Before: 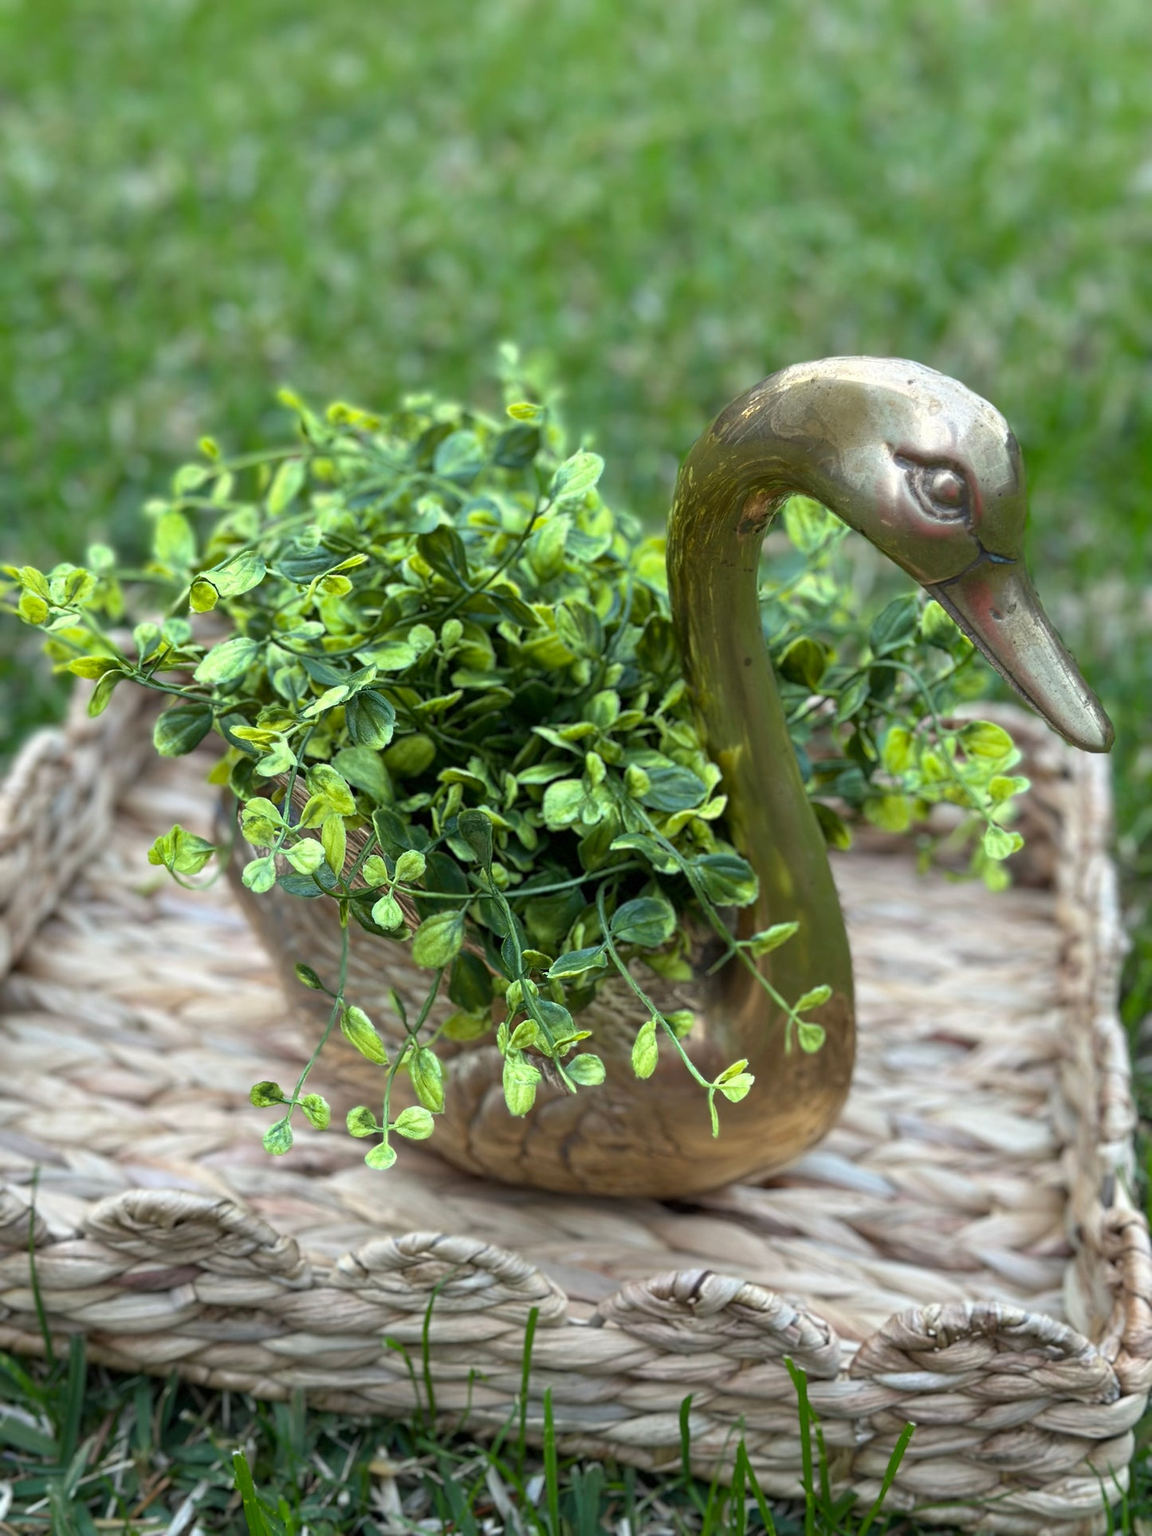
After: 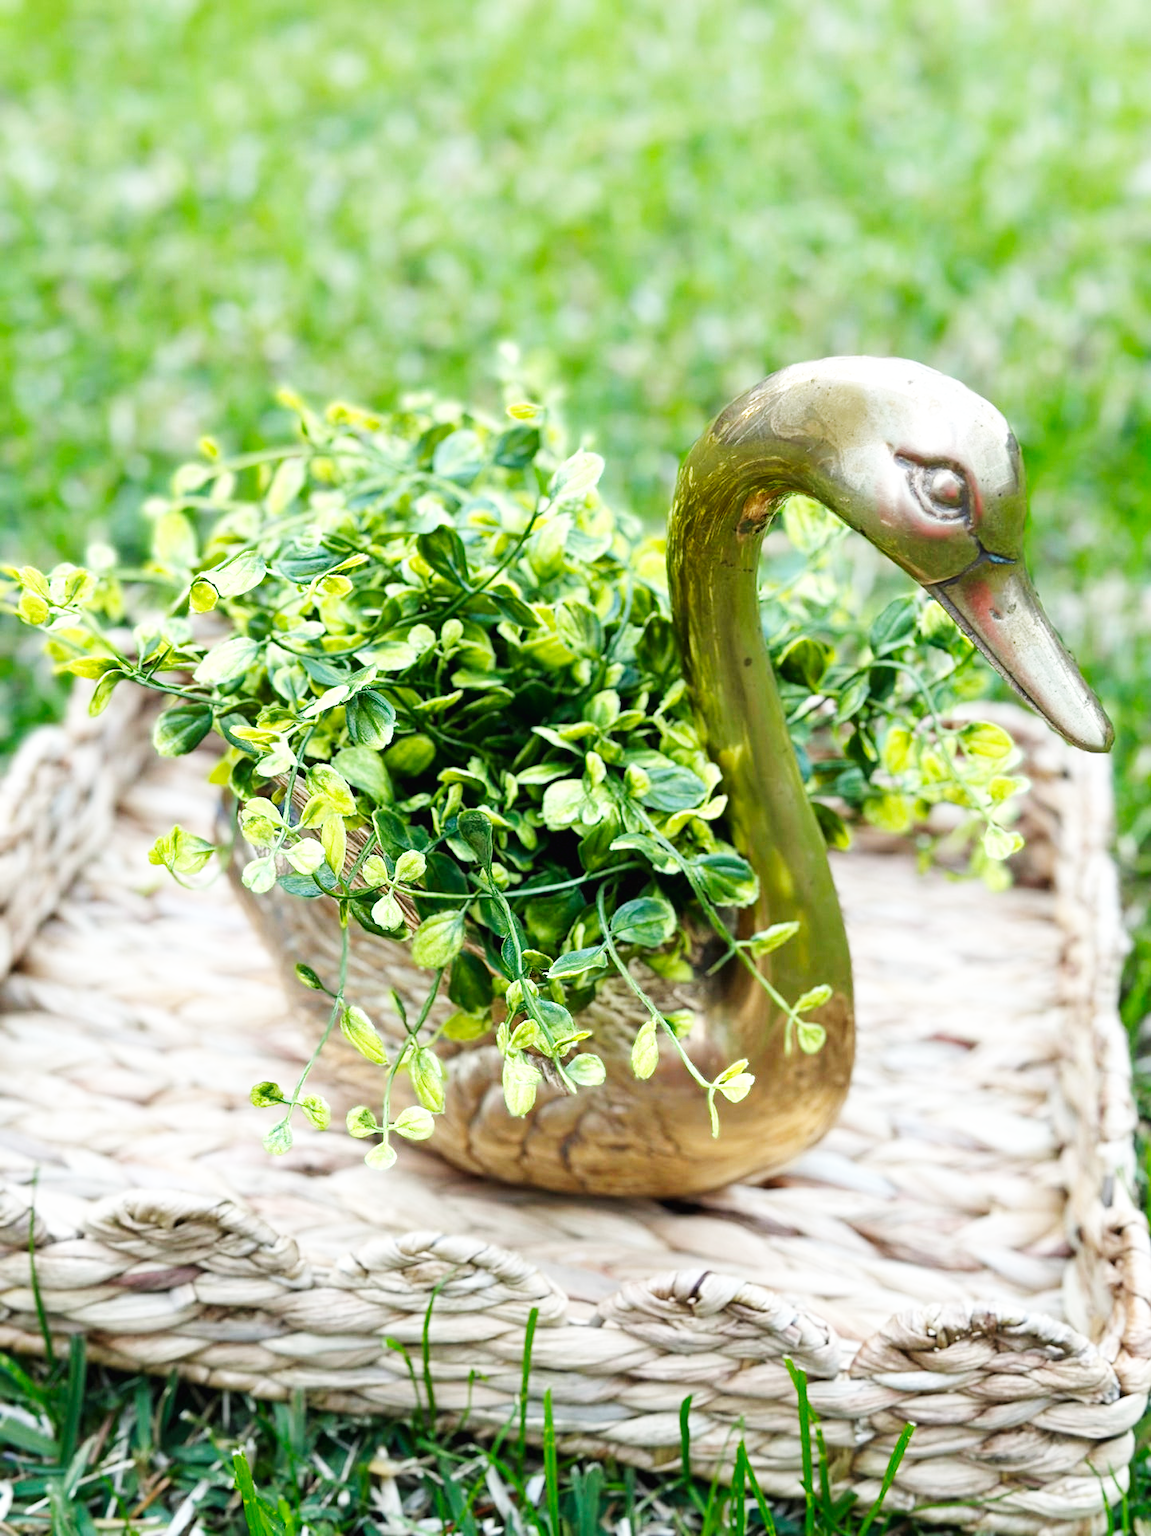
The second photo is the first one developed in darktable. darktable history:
base curve: curves: ch0 [(0, 0.003) (0.001, 0.002) (0.006, 0.004) (0.02, 0.022) (0.048, 0.086) (0.094, 0.234) (0.162, 0.431) (0.258, 0.629) (0.385, 0.8) (0.548, 0.918) (0.751, 0.988) (1, 1)], preserve colors none
exposure: compensate exposure bias true, compensate highlight preservation false
